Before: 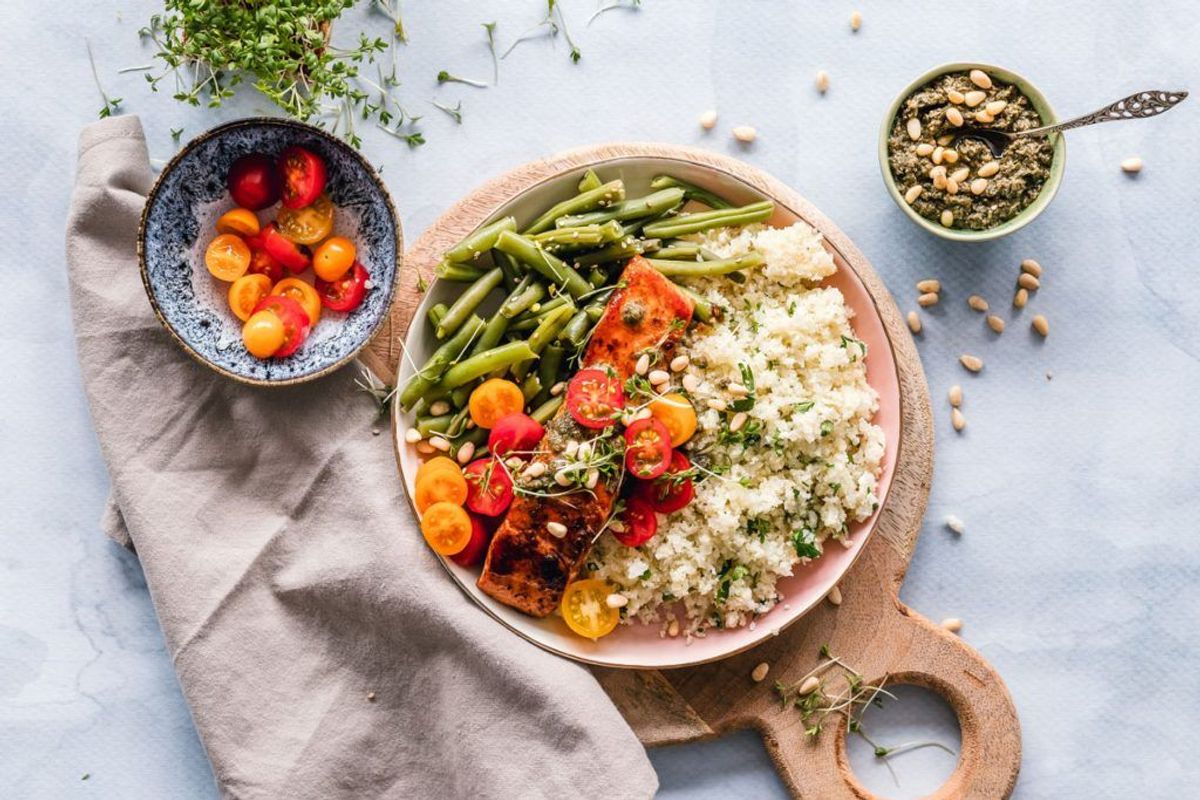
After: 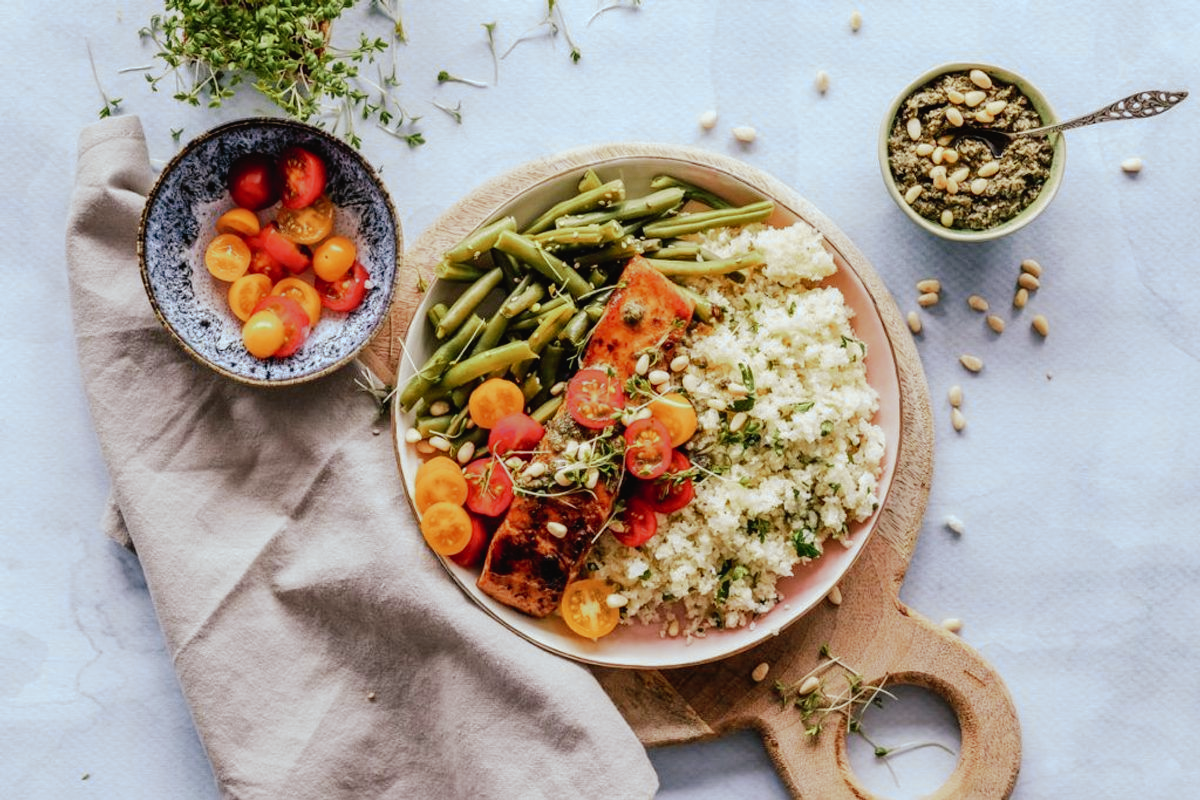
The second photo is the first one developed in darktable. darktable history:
tone curve: curves: ch0 [(0, 0) (0.003, 0.018) (0.011, 0.019) (0.025, 0.02) (0.044, 0.024) (0.069, 0.034) (0.1, 0.049) (0.136, 0.082) (0.177, 0.136) (0.224, 0.196) (0.277, 0.263) (0.335, 0.329) (0.399, 0.401) (0.468, 0.473) (0.543, 0.546) (0.623, 0.625) (0.709, 0.698) (0.801, 0.779) (0.898, 0.867) (1, 1)], preserve colors none
color look up table: target L [93.4, 86.44, 84.62, 79.07, 81.68, 73.95, 74.02, 73.31, 65.26, 58.26, 52.31, 55.64, 33.75, 34.53, 28.32, 3.769, 201.82, 83.36, 76.18, 72.85, 65.89, 57.68, 58.09, 48, 43.55, 48.32, 34.18, 37.05, 28.21, 94.93, 77.04, 71.54, 72.54, 67.47, 65.08, 61.03, 51.66, 53.66, 54, 41.5, 46.97, 30.6, 33.97, 17.59, 8.053, 87.24, 80.73, 77.25, 52.05], target a [-2.059, -25.89, -53.34, -9.056, -69.83, -34.11, -7.634, -57.76, -60.17, -54.97, -9.071, -2.914, -30.7, -29.96, -10.02, -2.981, 0, -12.32, 16.15, 7.525, 22.52, 47.85, 27.02, 56.69, 12.22, 66.15, 35.01, 48.31, 21.41, -3.703, 2.606, 31.12, 21.65, 32.77, 62.13, 67.79, 37.46, 62, 18.71, 3.87, 52.13, 0.265, 43.4, 20.16, 12.6, -27.77, -37.84, -10.4, -25.85], target b [9.044, 28.83, 5.959, 58.63, 46.54, 46.03, 29.8, 19.47, 42.71, 45.01, 44.54, 11.6, 28.72, 21.16, 26.09, 5.833, -0.001, 54.45, -0.903, 34.11, 54.15, 52.58, 22.52, -13.88, 38.4, 49.16, 35.71, 25.74, 20.86, -11.15, -9.624, -37.78, -29.9, -53.76, -61.43, -35.9, -11.69, -1.119, -82.1, -54.5, -61.63, 0.668, -31.53, -42.84, -8.72, -7.558, -31.15, -40.36, -18.56], num patches 49
